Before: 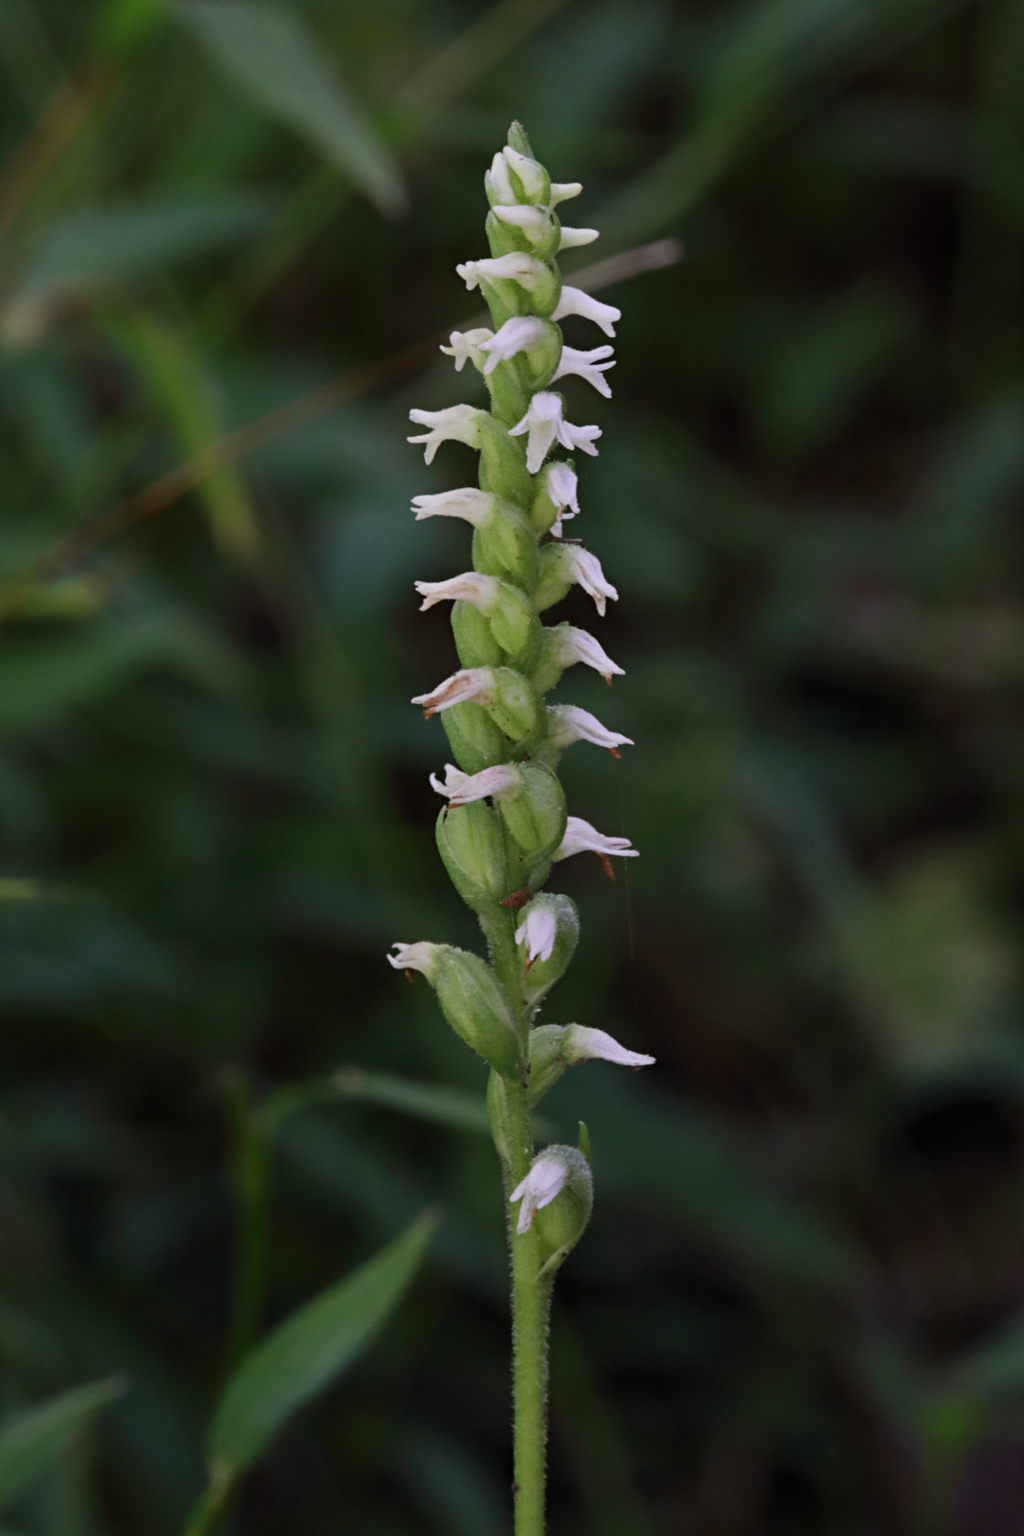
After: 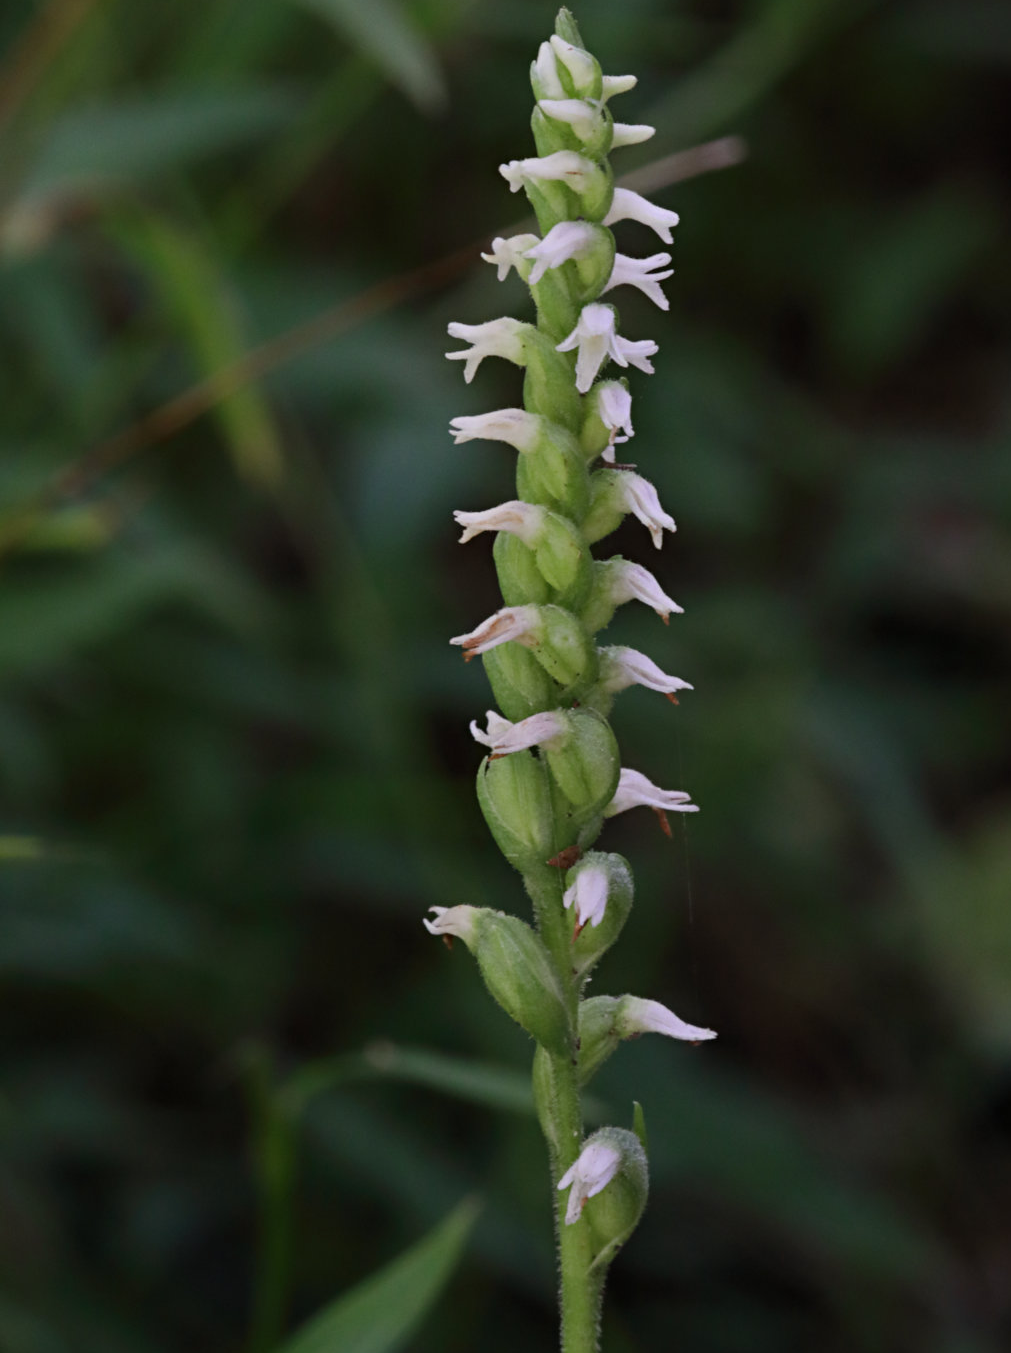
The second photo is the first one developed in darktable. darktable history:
bloom: size 15%, threshold 97%, strength 7%
crop: top 7.49%, right 9.717%, bottom 11.943%
